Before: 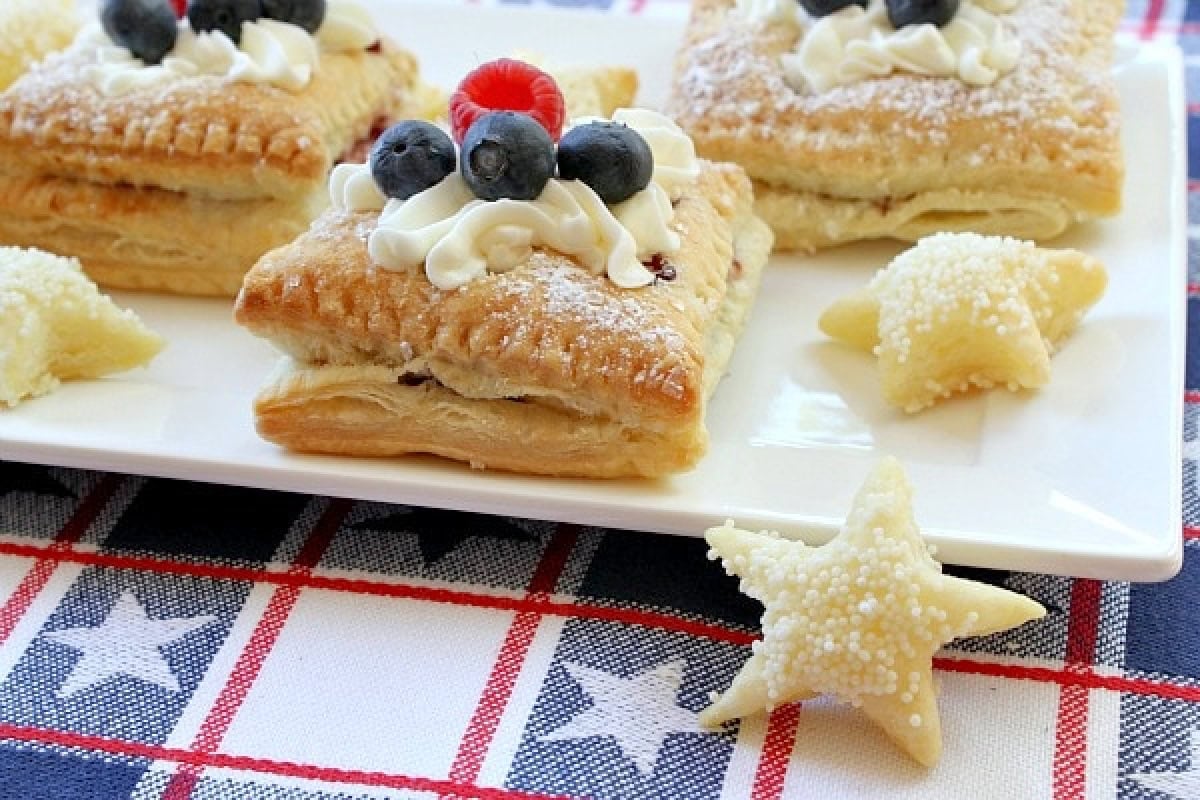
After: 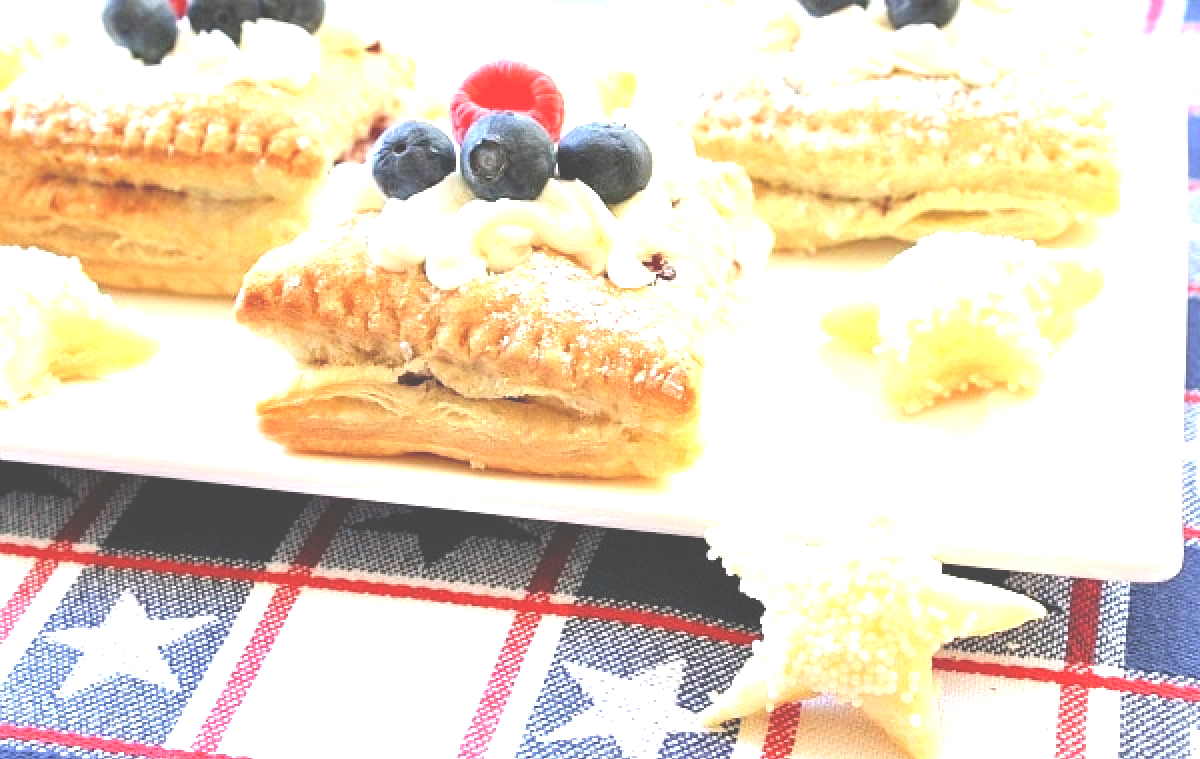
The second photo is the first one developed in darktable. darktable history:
exposure: black level correction -0.024, exposure 1.397 EV, compensate highlight preservation false
crop and rotate: top 0.013%, bottom 5.021%
